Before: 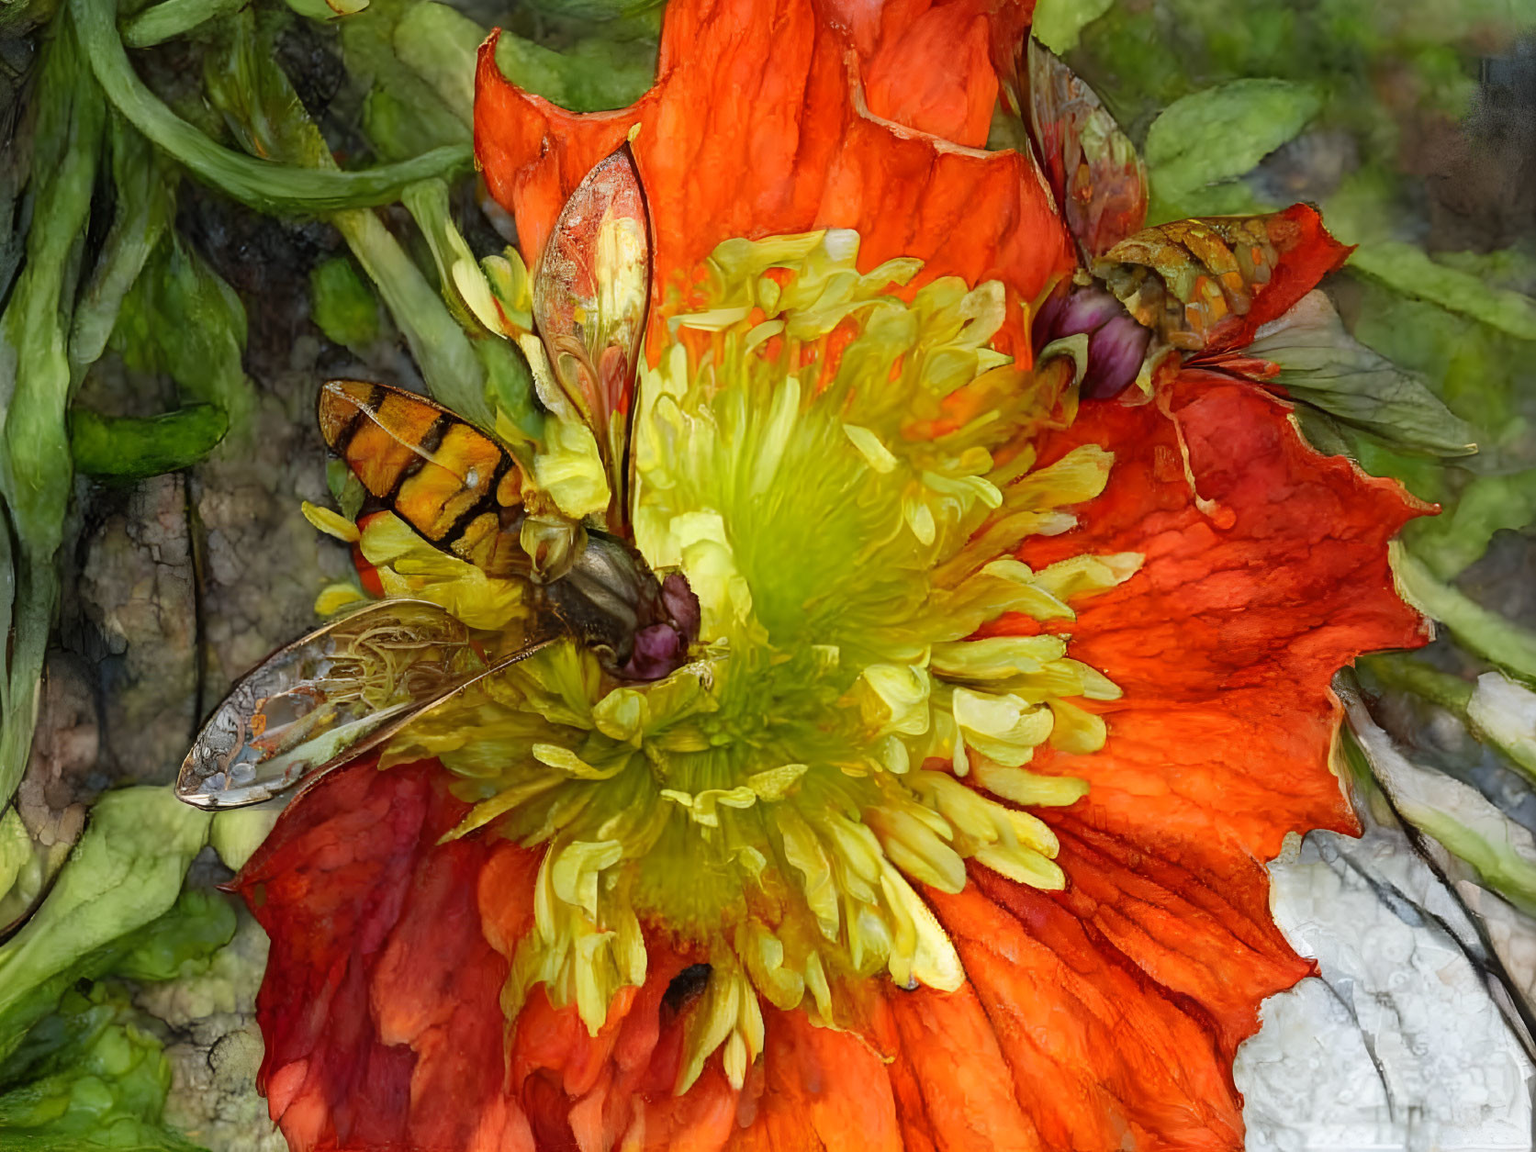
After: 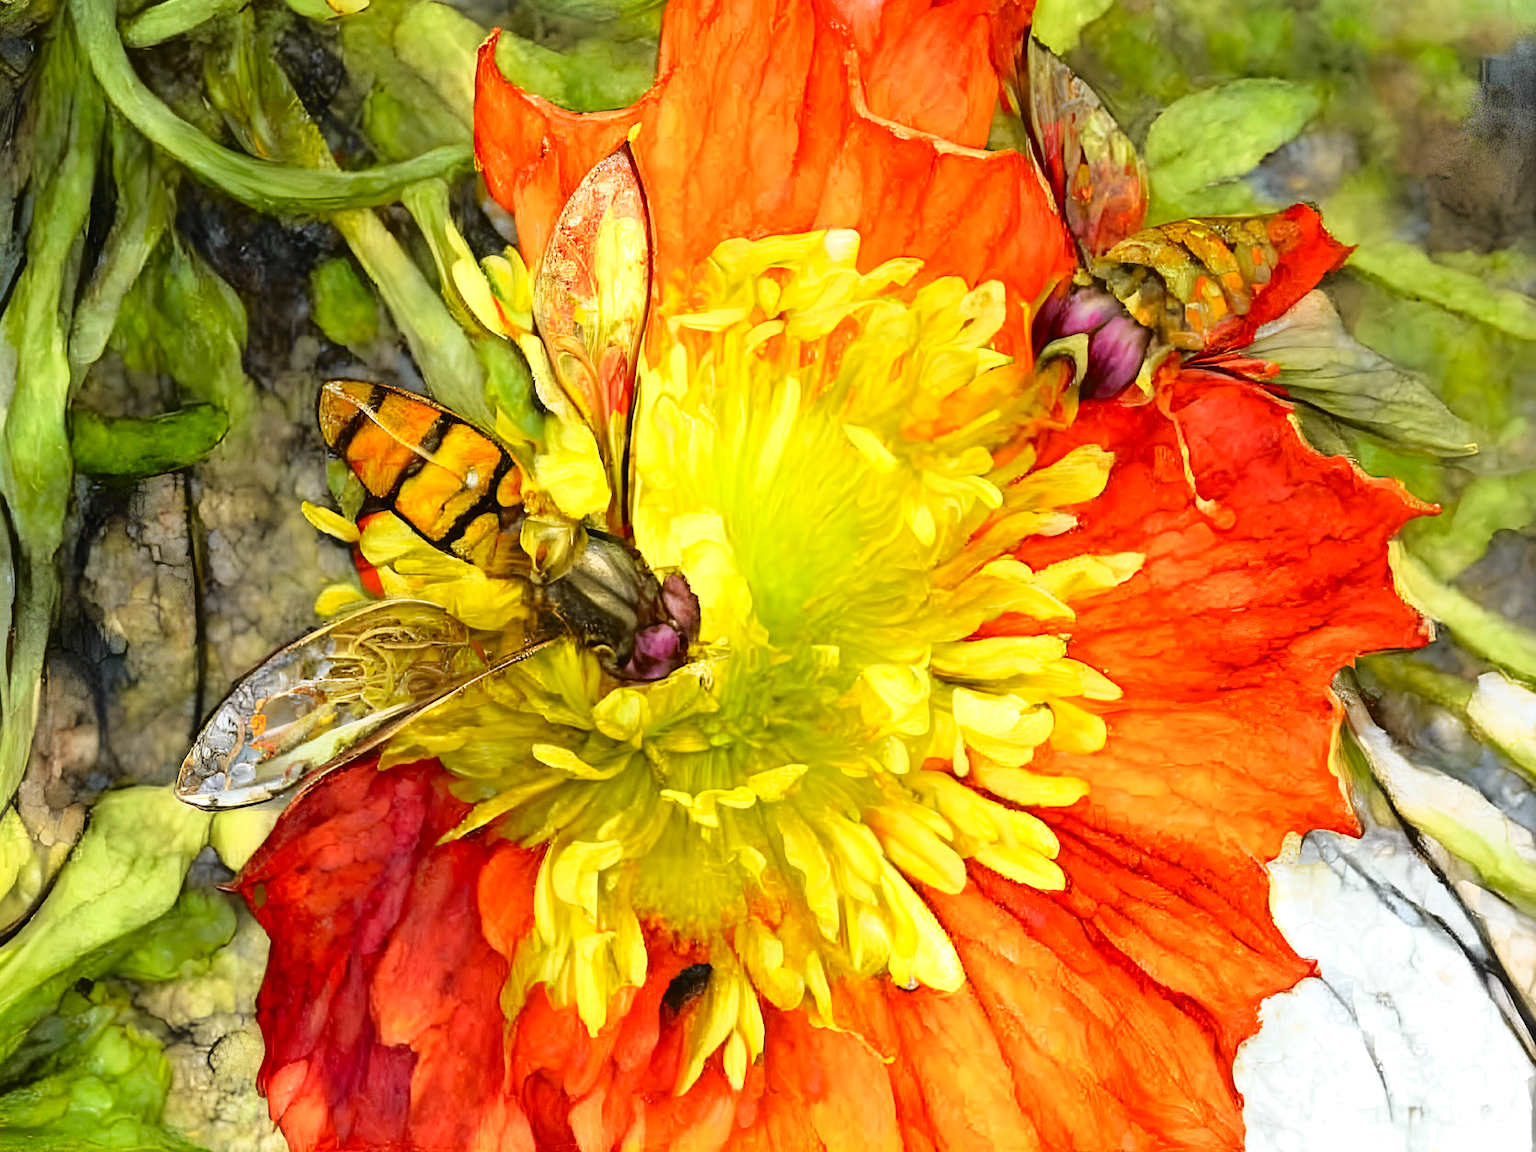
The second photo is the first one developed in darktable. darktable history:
exposure: exposure 0.769 EV, compensate highlight preservation false
velvia: on, module defaults
tone curve: curves: ch0 [(0, 0.013) (0.129, 0.1) (0.327, 0.382) (0.489, 0.573) (0.66, 0.748) (0.858, 0.926) (1, 0.977)]; ch1 [(0, 0) (0.353, 0.344) (0.45, 0.46) (0.498, 0.498) (0.521, 0.512) (0.563, 0.559) (0.592, 0.585) (0.647, 0.68) (1, 1)]; ch2 [(0, 0) (0.333, 0.346) (0.375, 0.375) (0.427, 0.44) (0.476, 0.492) (0.511, 0.508) (0.528, 0.533) (0.579, 0.61) (0.612, 0.644) (0.66, 0.715) (1, 1)], color space Lab, independent channels, preserve colors none
